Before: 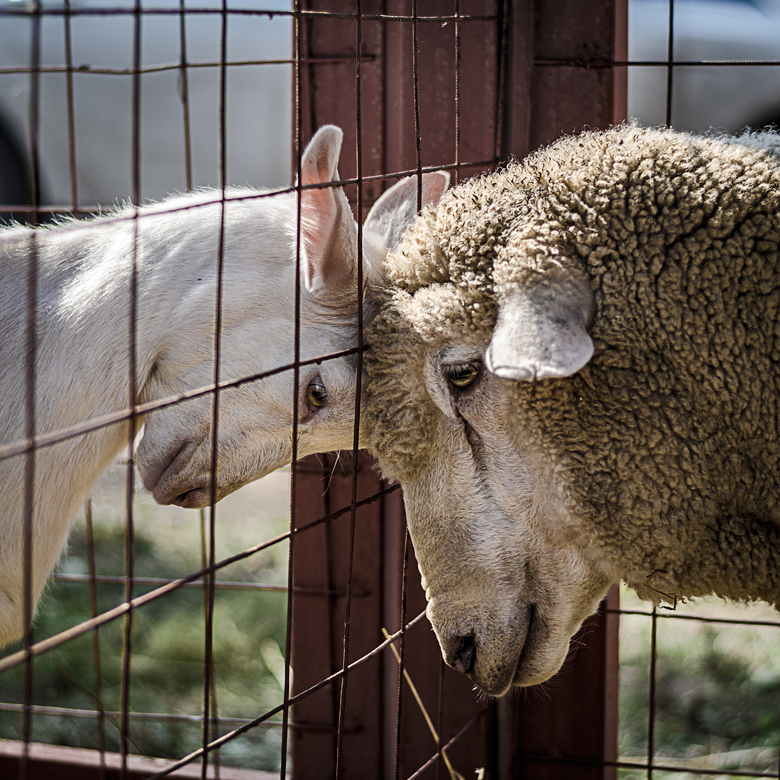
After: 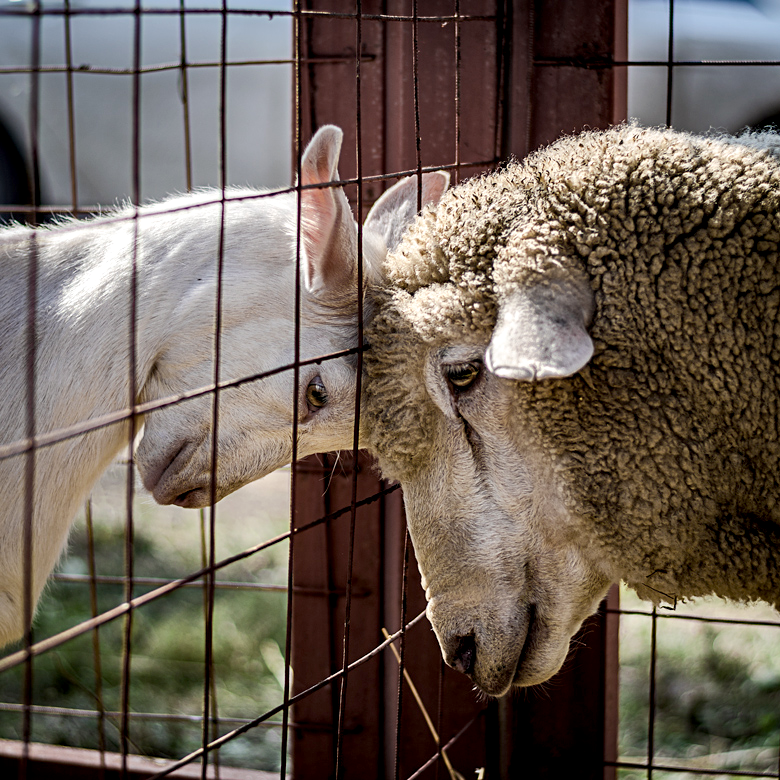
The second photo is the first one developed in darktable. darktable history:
exposure: black level correction 0.007, exposure 0.156 EV, compensate exposure bias true, compensate highlight preservation false
